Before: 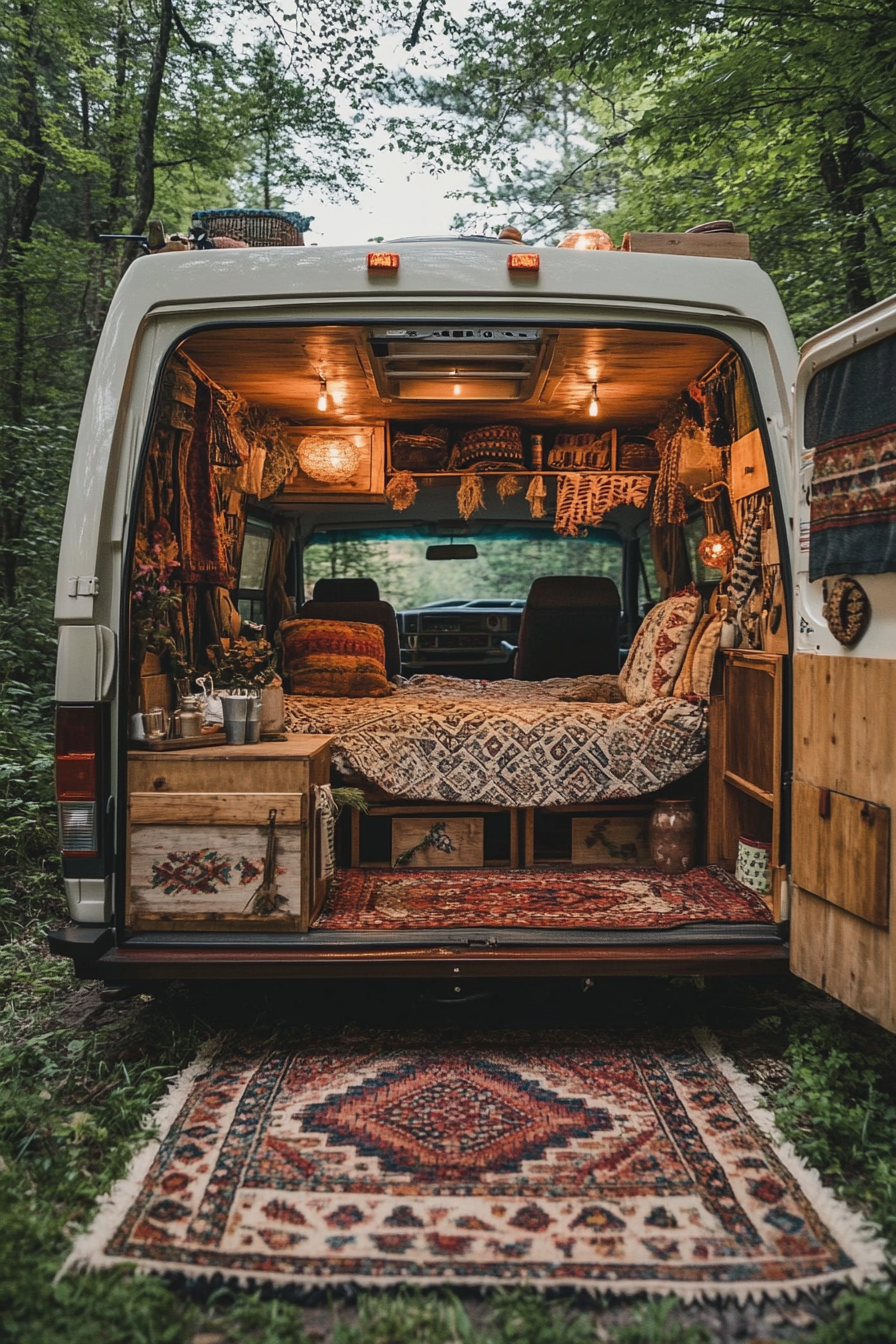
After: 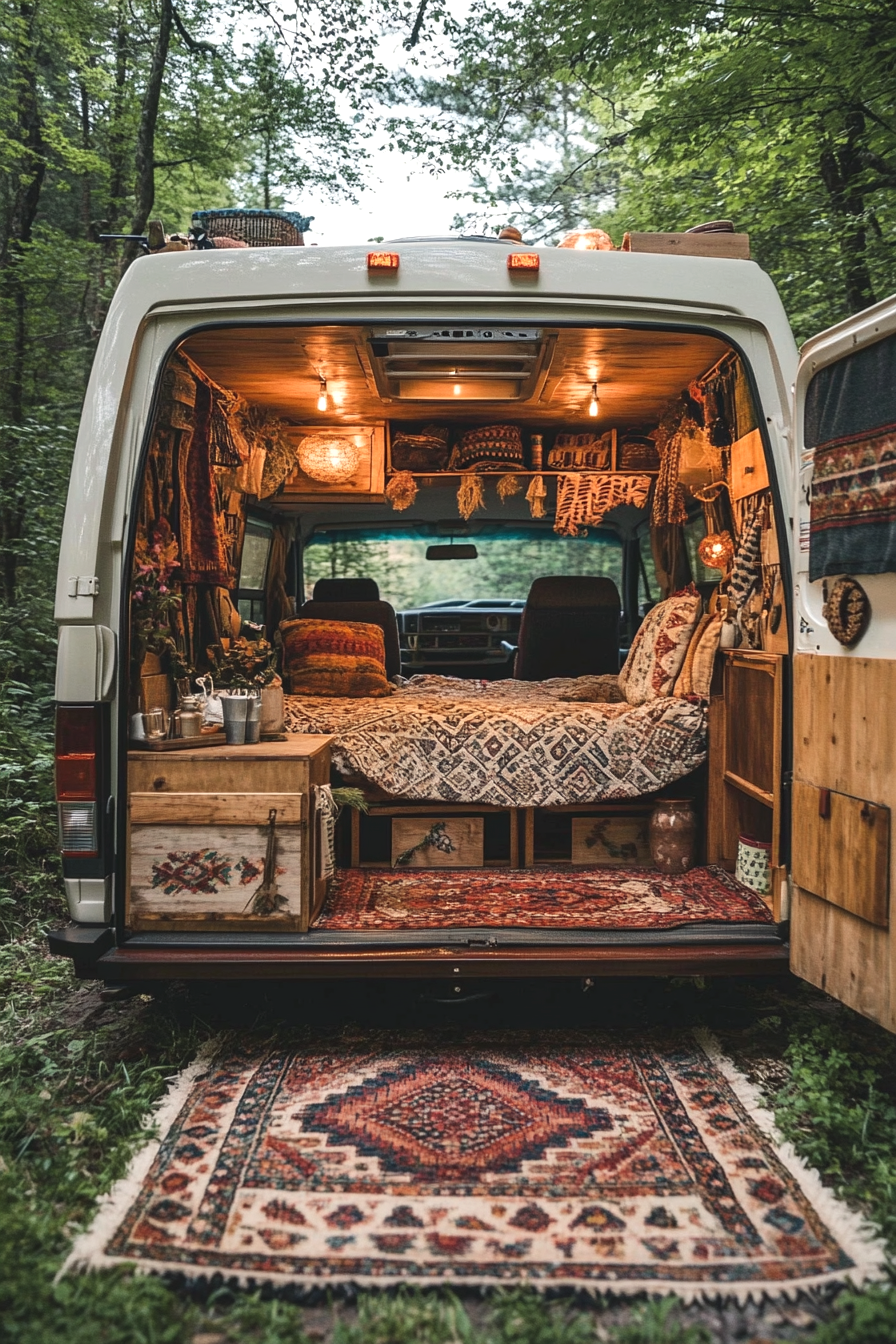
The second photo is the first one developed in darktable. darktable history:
exposure: exposure 0.406 EV, compensate exposure bias true, compensate highlight preservation false
